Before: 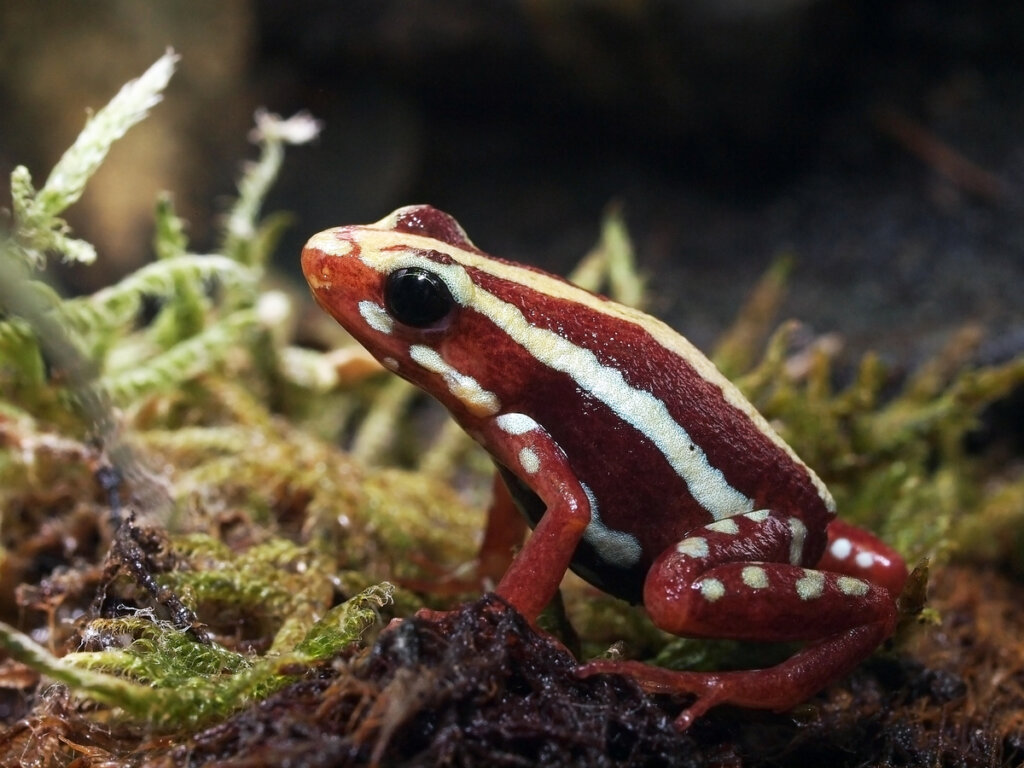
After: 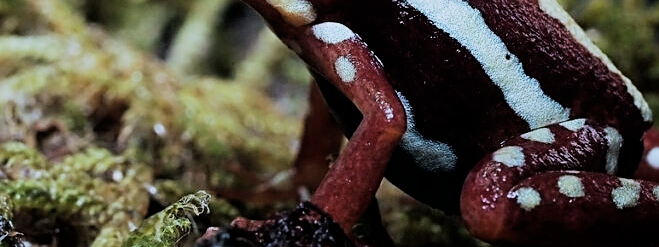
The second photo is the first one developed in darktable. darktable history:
contrast equalizer: octaves 7, y [[0.5, 0.5, 0.472, 0.5, 0.5, 0.5], [0.5 ×6], [0.5 ×6], [0 ×6], [0 ×6]]
crop: left 18.013%, top 50.988%, right 17.564%, bottom 16.812%
sharpen: on, module defaults
filmic rgb: black relative exposure -5.1 EV, white relative exposure 3.98 EV, hardness 2.9, contrast 1.297, highlights saturation mix -29.94%
color calibration: illuminant as shot in camera, x 0.384, y 0.38, temperature 3960.41 K
